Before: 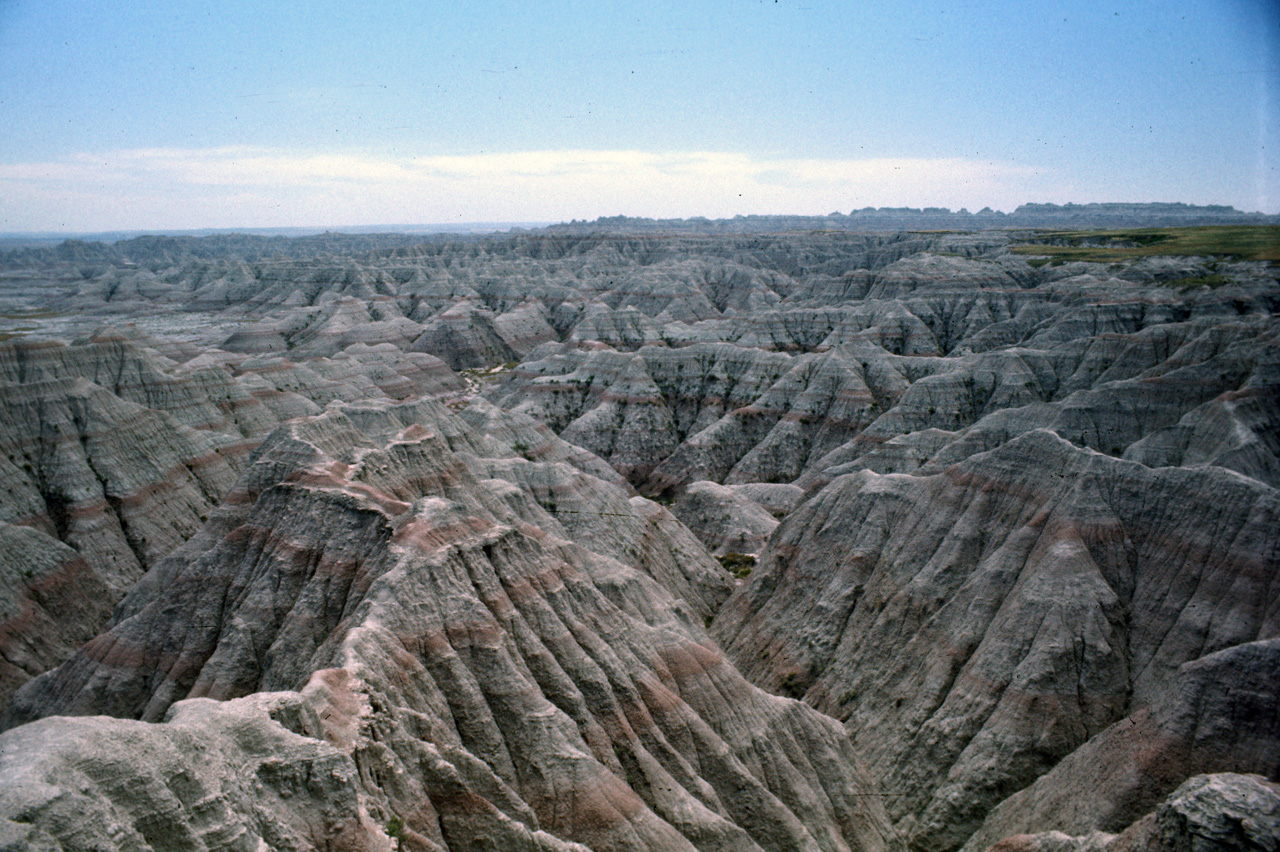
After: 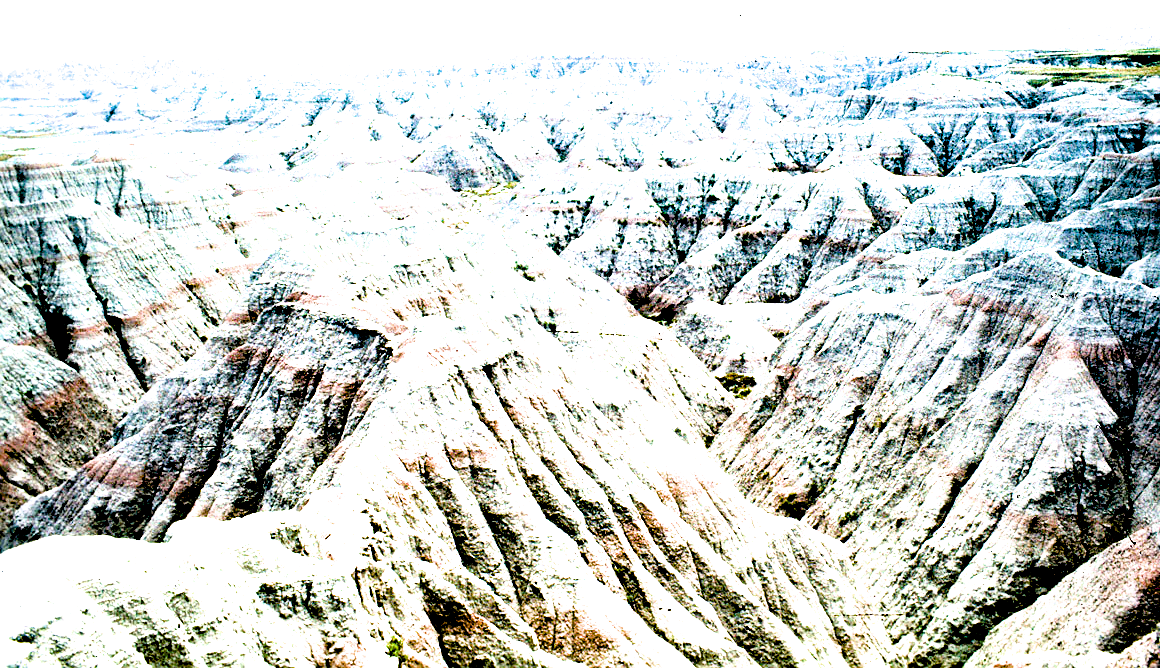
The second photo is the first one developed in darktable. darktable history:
sharpen: radius 1.041
color balance rgb: linear chroma grading › global chroma 14.783%, perceptual saturation grading › global saturation 20%, perceptual saturation grading › highlights -25.688%, perceptual saturation grading › shadows 50.496%, perceptual brilliance grading › highlights 11.726%
crop: top 21.159%, right 9.354%, bottom 0.341%
shadows and highlights: radius 128.23, shadows 21.15, highlights -22.21, low approximation 0.01
filmic rgb: black relative exposure -5.53 EV, white relative exposure 2.5 EV, target black luminance 0%, hardness 4.5, latitude 66.9%, contrast 1.449, shadows ↔ highlights balance -3.82%
exposure: black level correction 0.016, exposure 1.791 EV, compensate exposure bias true, compensate highlight preservation false
tone equalizer: -8 EV -1.06 EV, -7 EV -1.05 EV, -6 EV -0.905 EV, -5 EV -0.579 EV, -3 EV 0.596 EV, -2 EV 0.854 EV, -1 EV 1 EV, +0 EV 1.06 EV
contrast equalizer: y [[0.528 ×6], [0.514 ×6], [0.362 ×6], [0 ×6], [0 ×6]], mix 0.15
